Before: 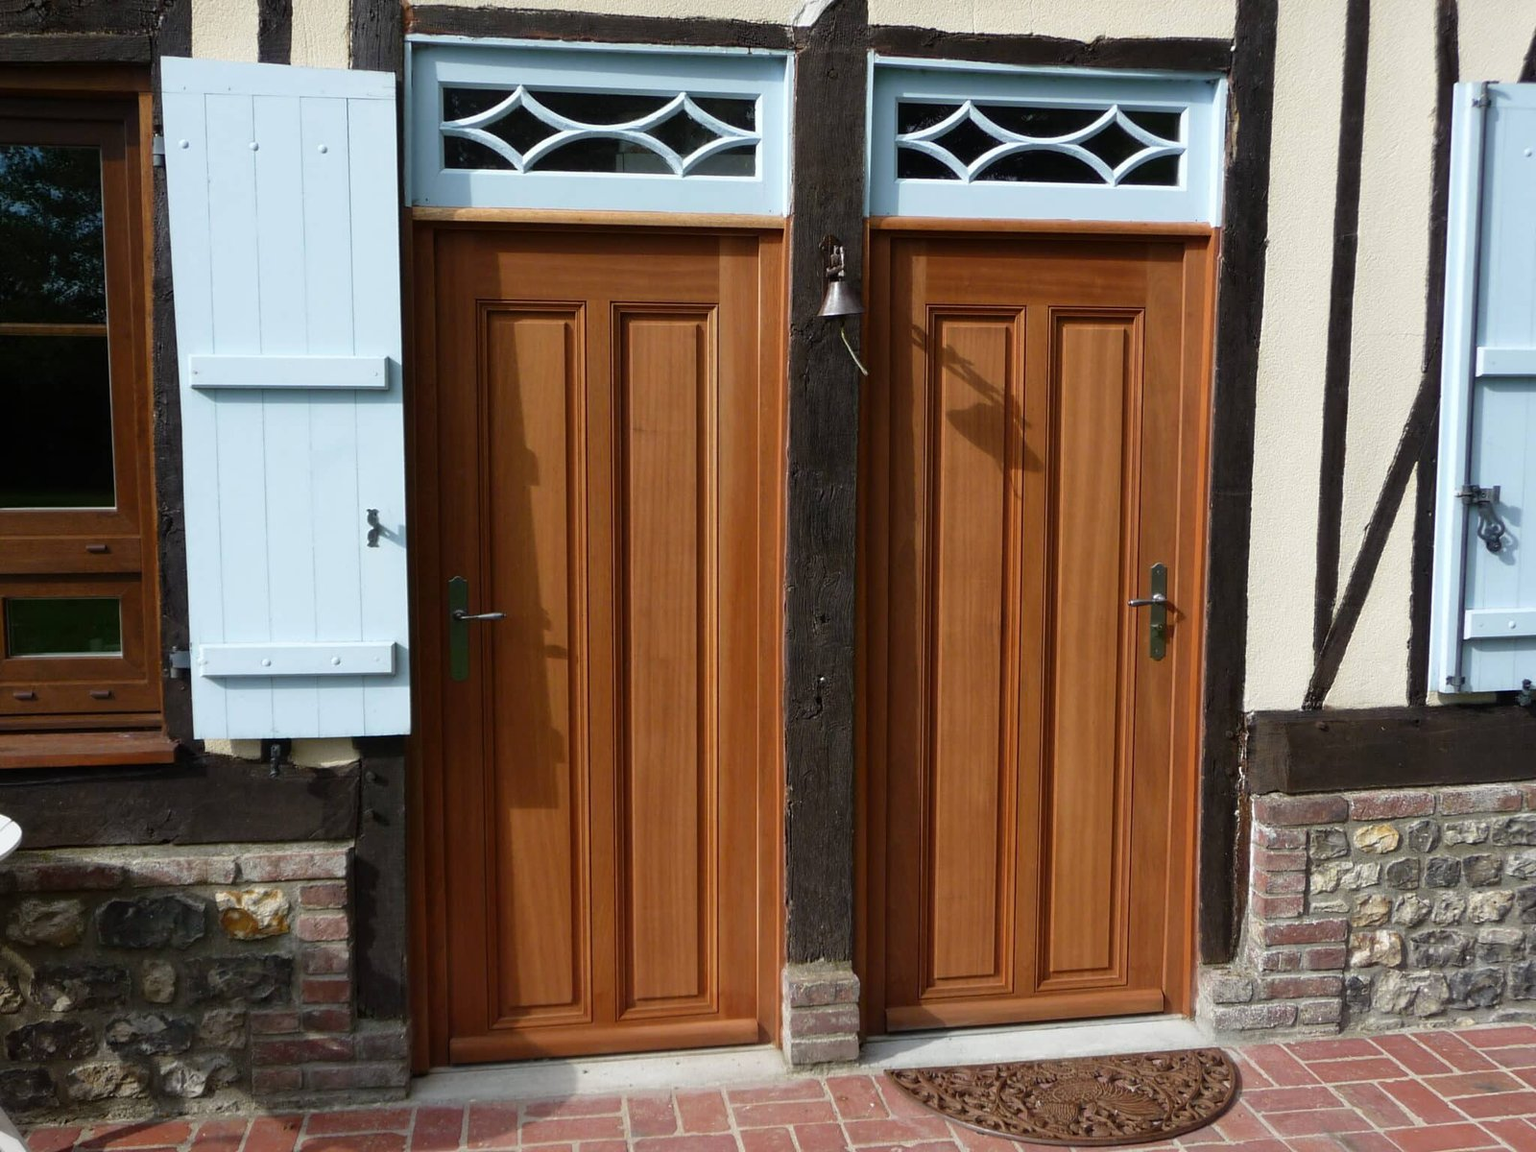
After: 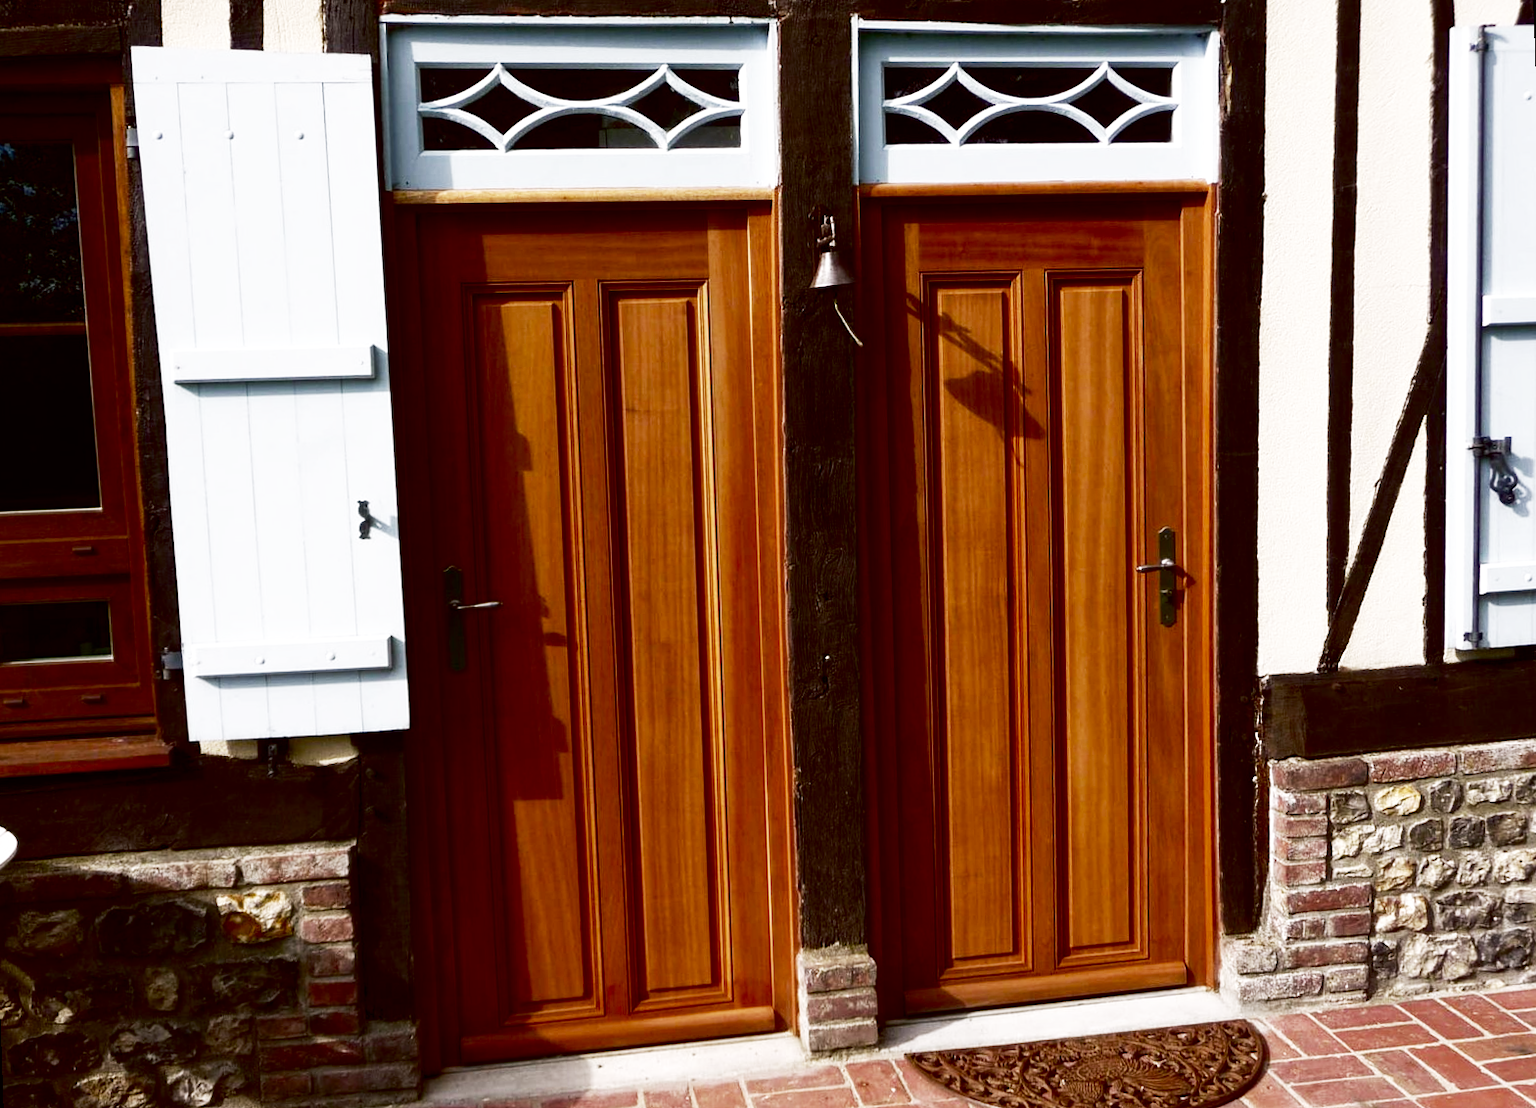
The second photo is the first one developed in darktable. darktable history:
contrast brightness saturation: brightness -0.52
local contrast: highlights 100%, shadows 100%, detail 120%, midtone range 0.2
base curve: curves: ch0 [(0, 0) (0.012, 0.01) (0.073, 0.168) (0.31, 0.711) (0.645, 0.957) (1, 1)], preserve colors none
white balance: red 1.05, blue 1.072
color balance: lift [1.005, 1.002, 0.998, 0.998], gamma [1, 1.021, 1.02, 0.979], gain [0.923, 1.066, 1.056, 0.934]
rotate and perspective: rotation -2°, crop left 0.022, crop right 0.978, crop top 0.049, crop bottom 0.951
